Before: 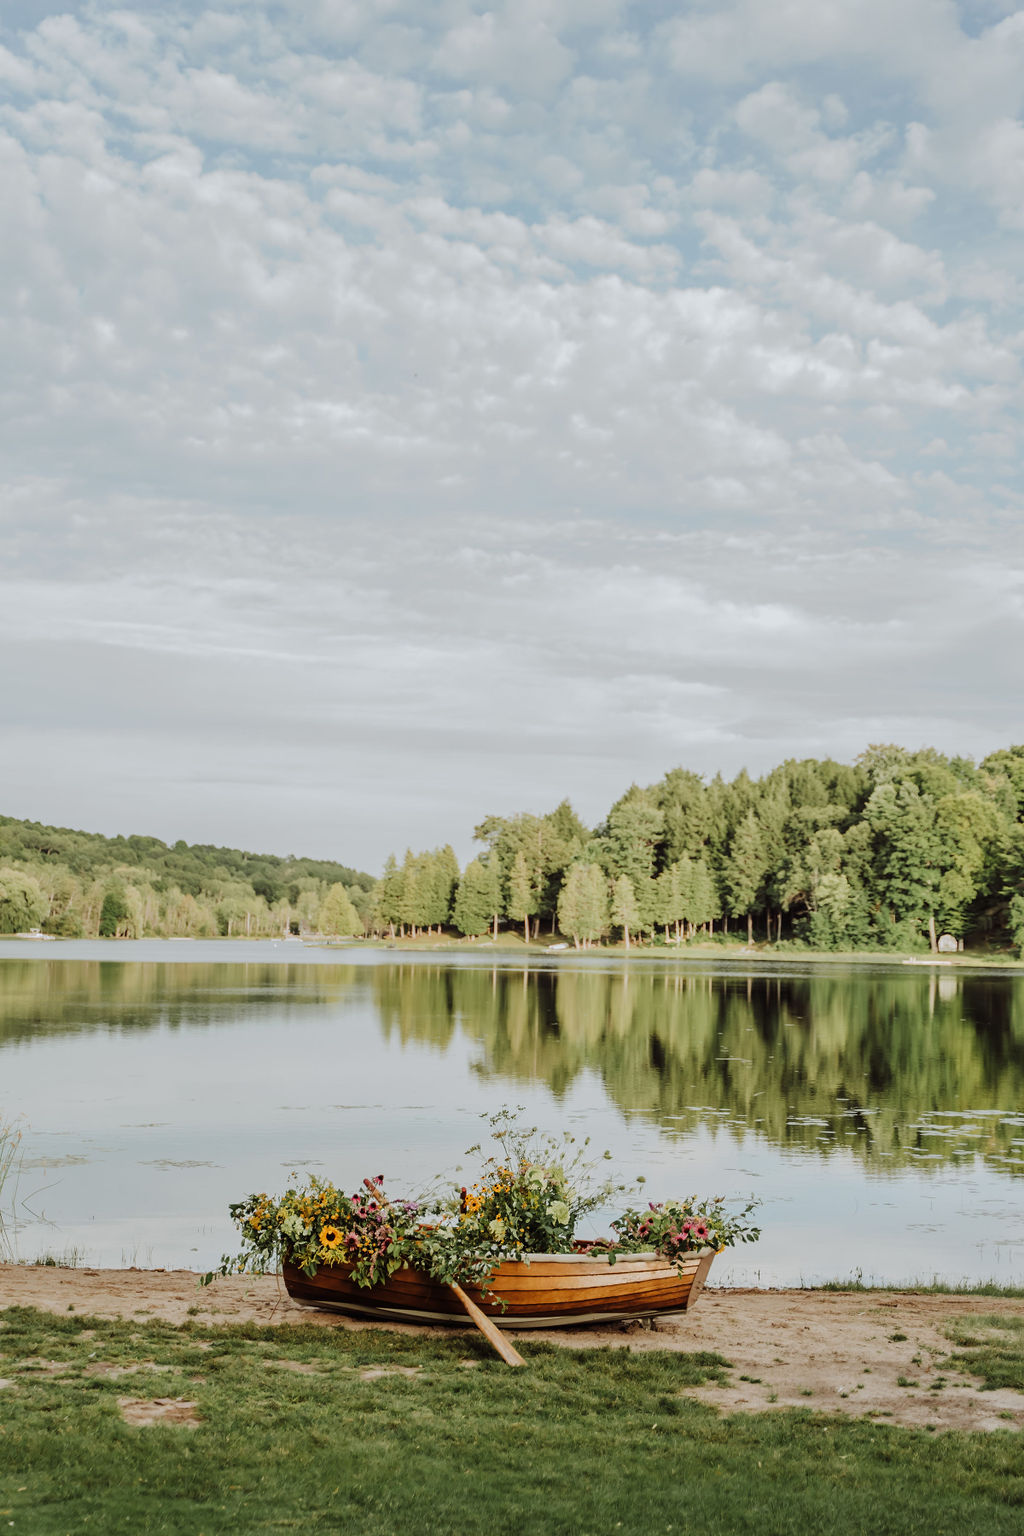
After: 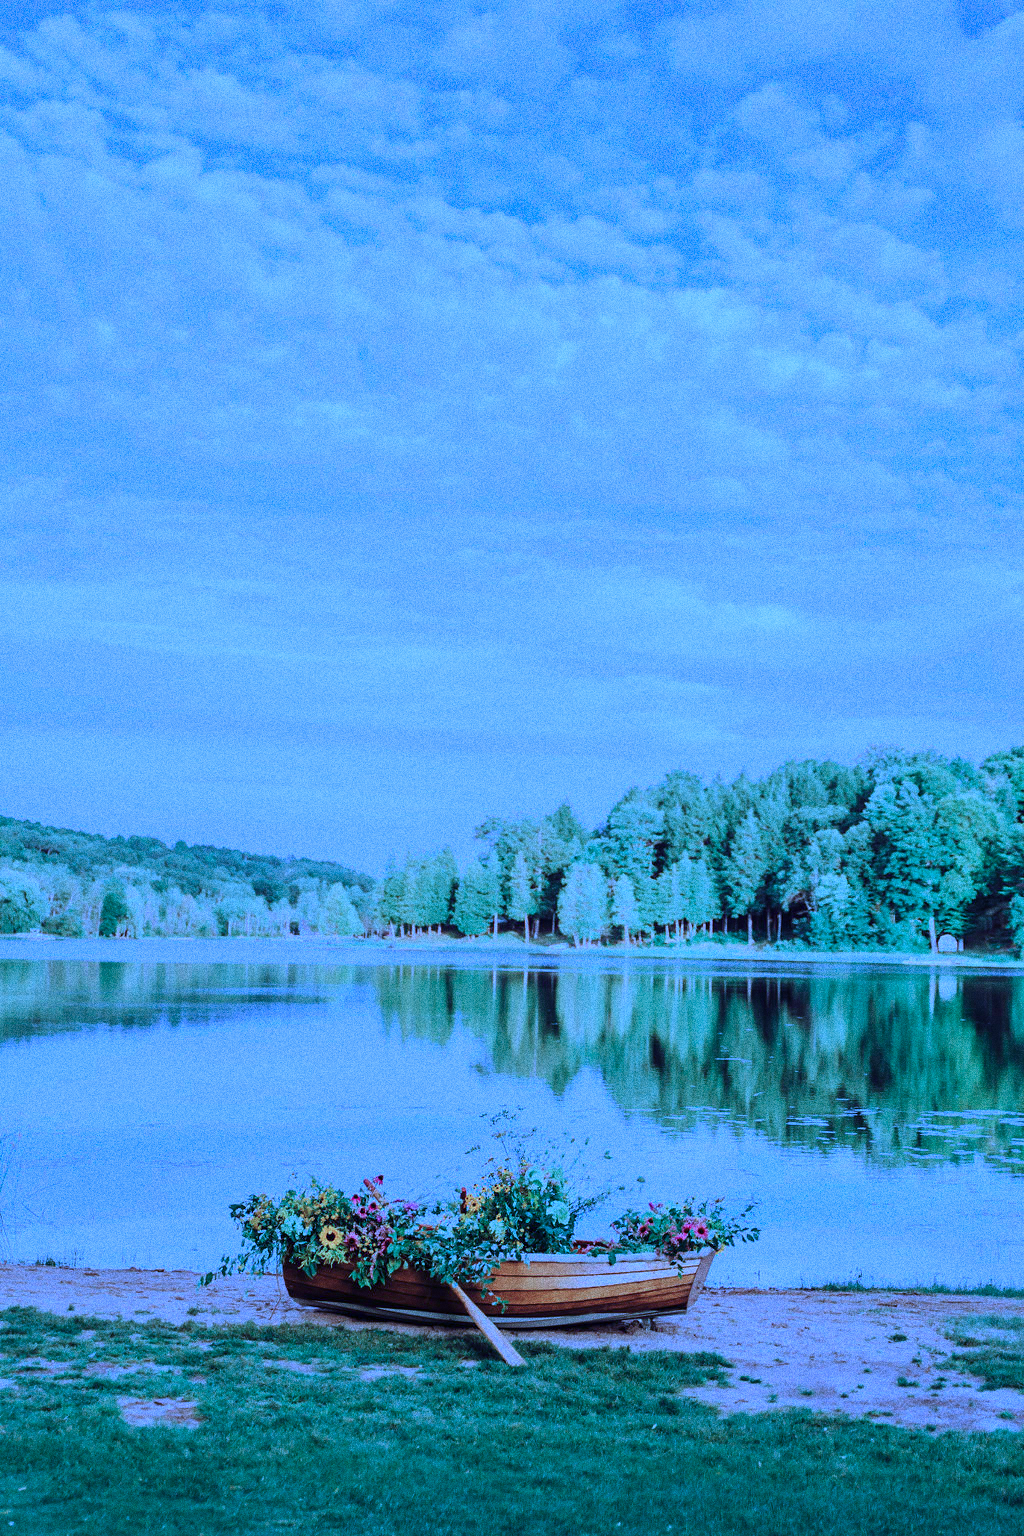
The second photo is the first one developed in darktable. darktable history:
grain: coarseness 0.09 ISO, strength 40%
color calibration: output R [0.948, 0.091, -0.04, 0], output G [-0.3, 1.384, -0.085, 0], output B [-0.108, 0.061, 1.08, 0], illuminant as shot in camera, x 0.484, y 0.43, temperature 2405.29 K
